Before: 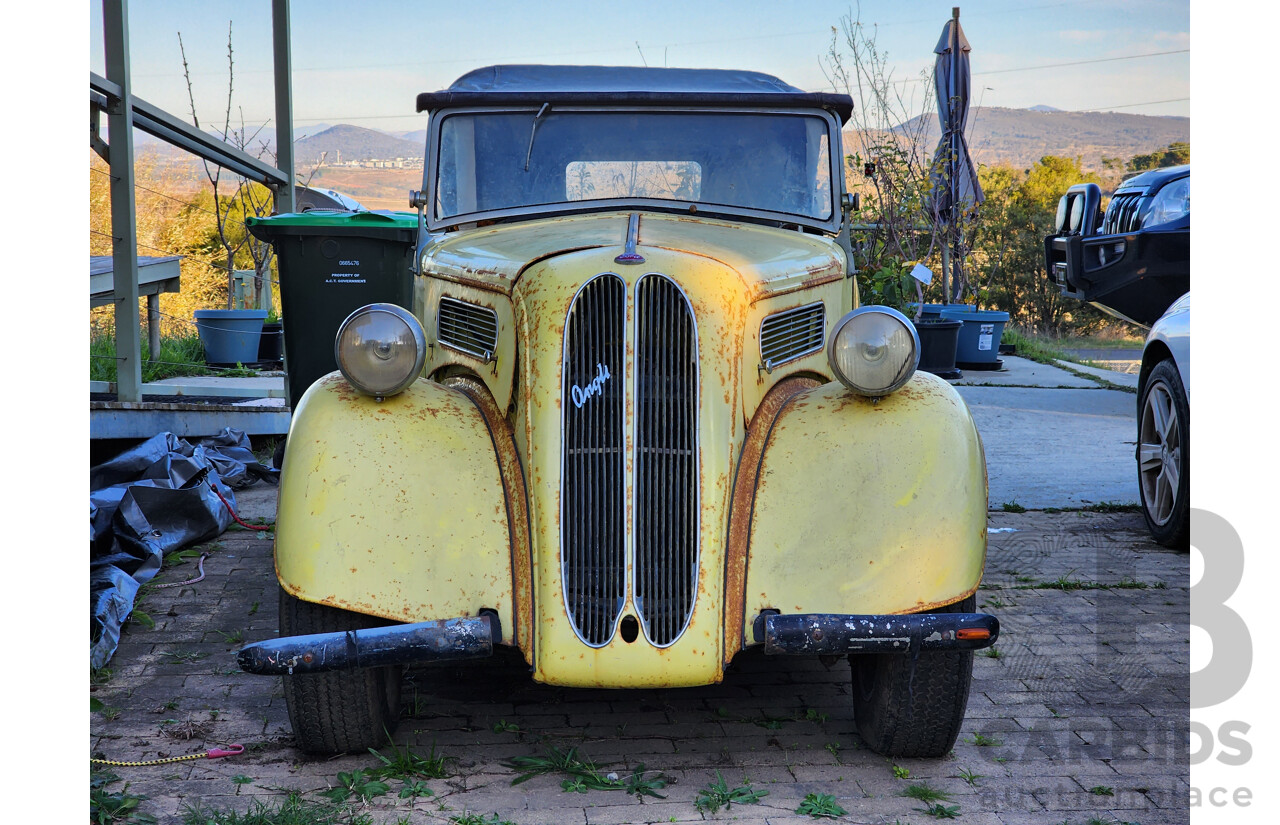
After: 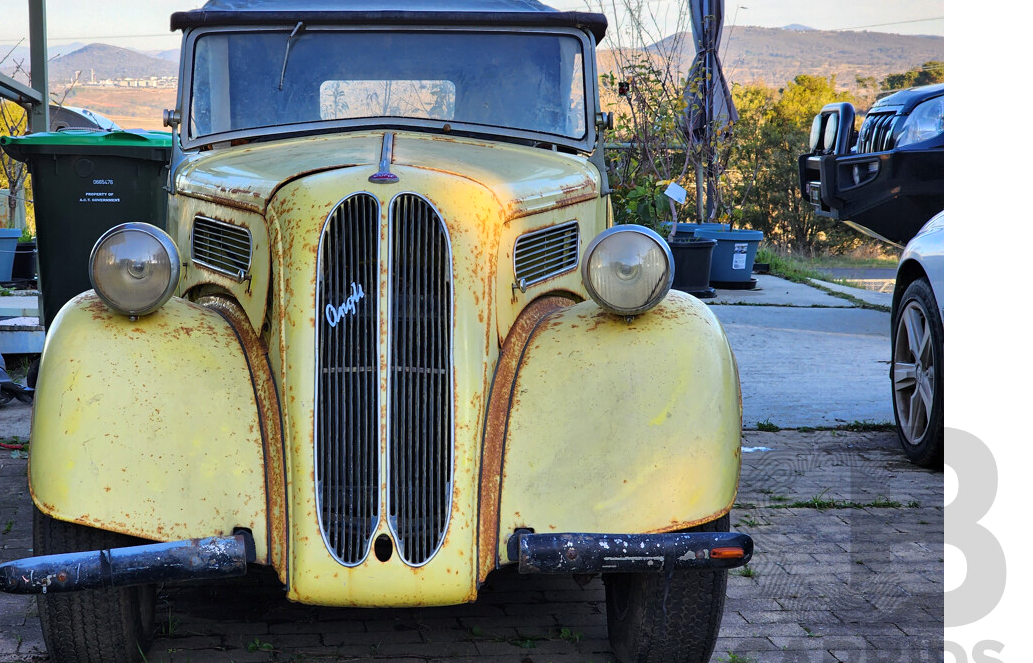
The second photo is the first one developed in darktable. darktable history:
exposure: exposure 0.2 EV, compensate highlight preservation false
crop: left 19.262%, top 9.875%, right 0%, bottom 9.75%
